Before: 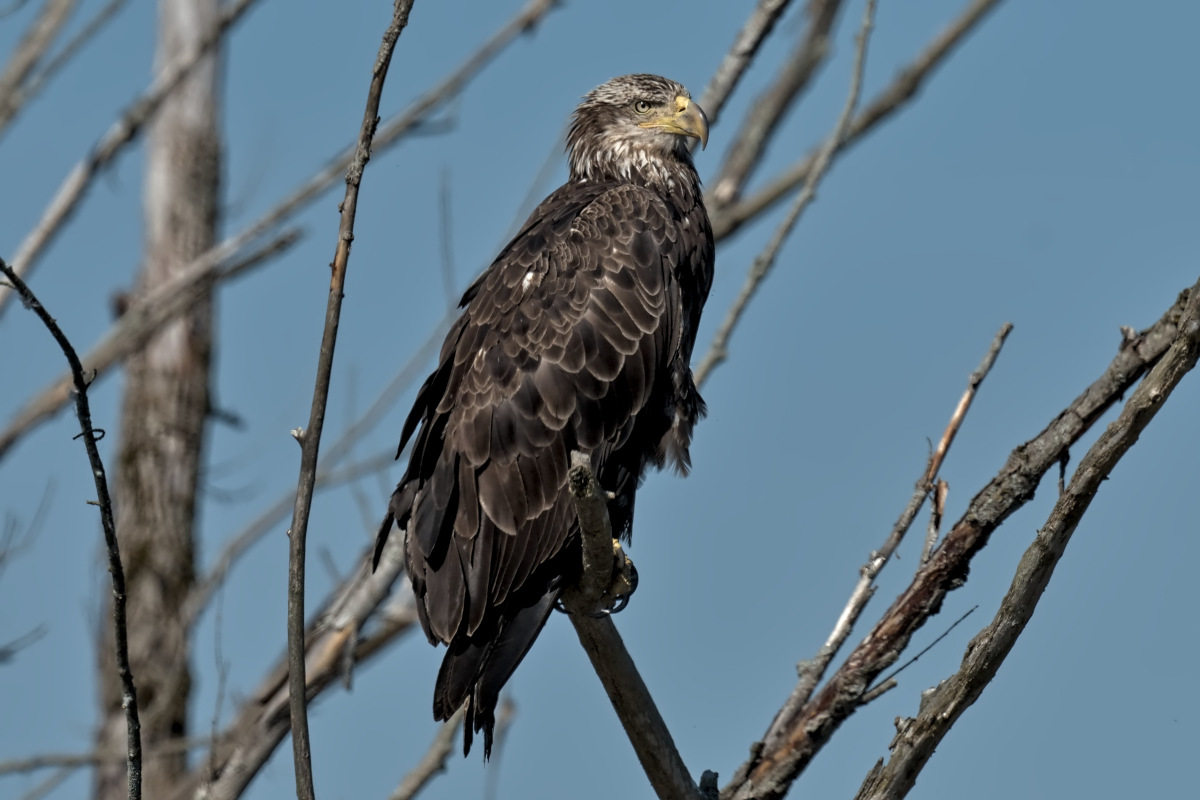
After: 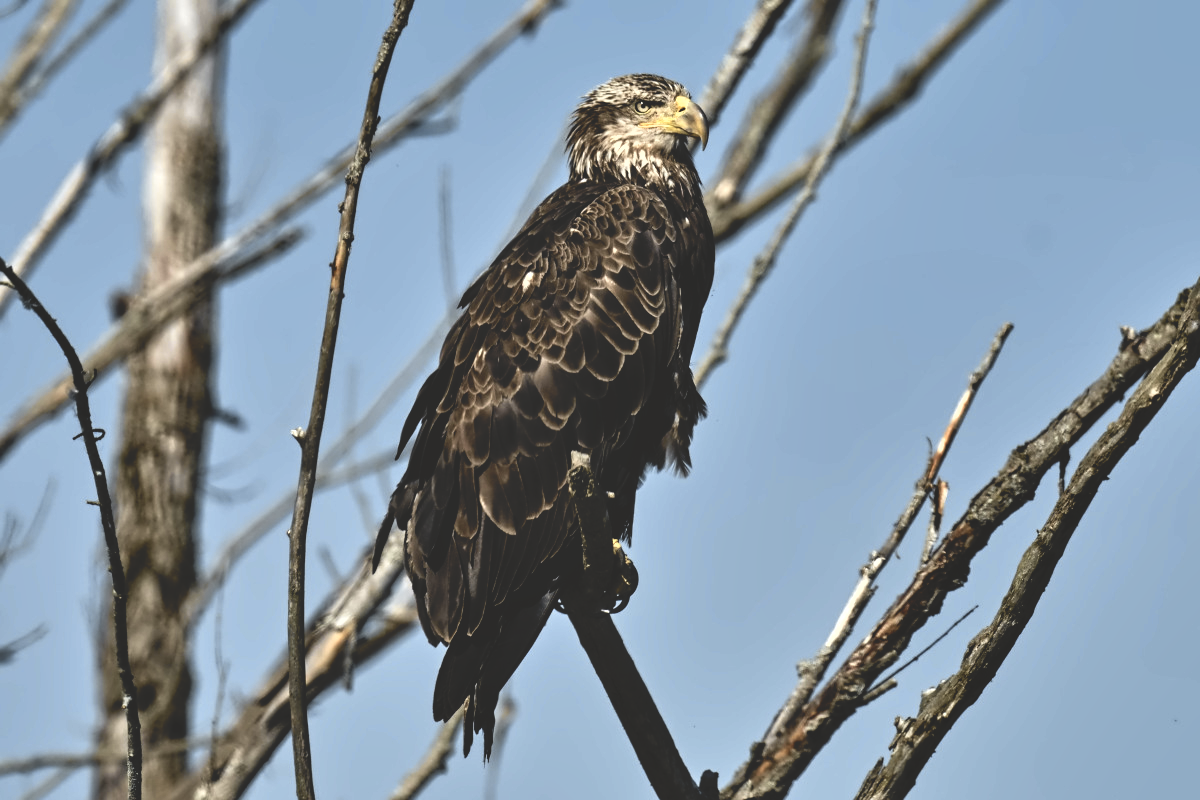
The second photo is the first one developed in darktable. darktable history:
shadows and highlights: soften with gaussian
base curve: curves: ch0 [(0, 0.02) (0.083, 0.036) (1, 1)], preserve colors none
exposure: black level correction -0.001, exposure 0.908 EV, compensate exposure bias true, compensate highlight preservation false
tone curve: curves: ch0 [(0, 0) (0.765, 0.816) (1, 1)]; ch1 [(0, 0) (0.425, 0.464) (0.5, 0.5) (0.531, 0.522) (0.588, 0.575) (0.994, 0.939)]; ch2 [(0, 0) (0.398, 0.435) (0.455, 0.481) (0.501, 0.504) (0.529, 0.544) (0.584, 0.585) (1, 0.911)], color space Lab, independent channels, preserve colors none
